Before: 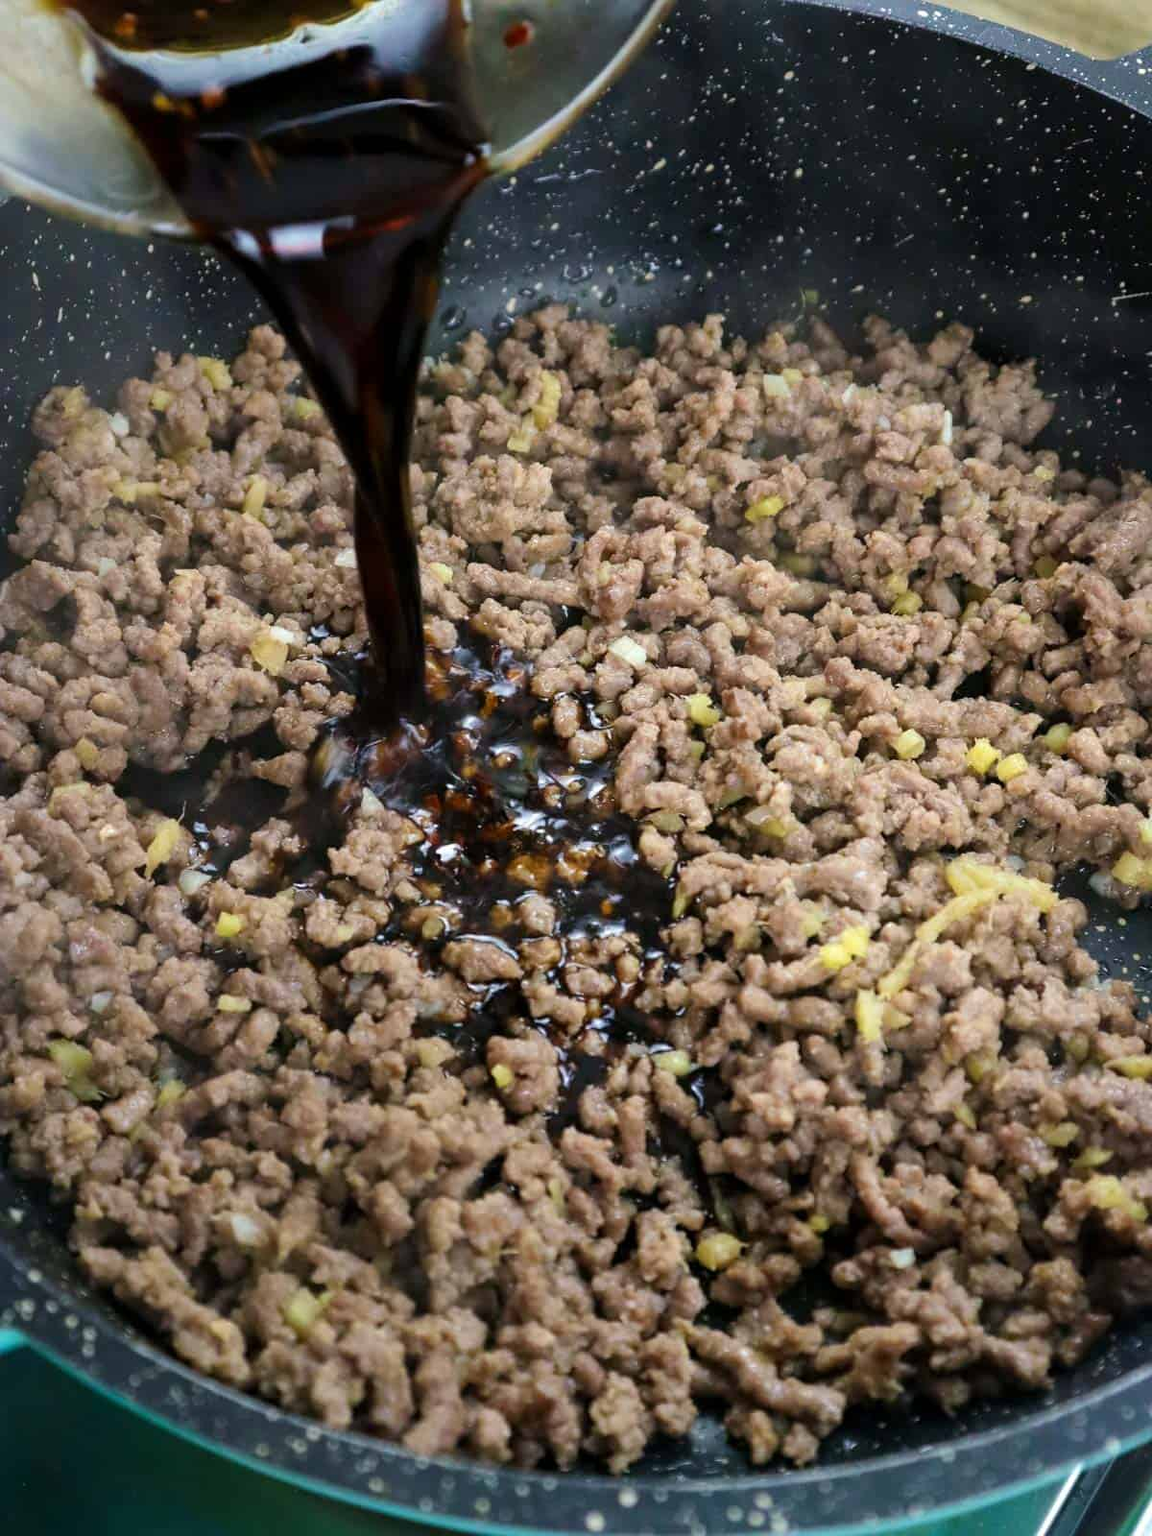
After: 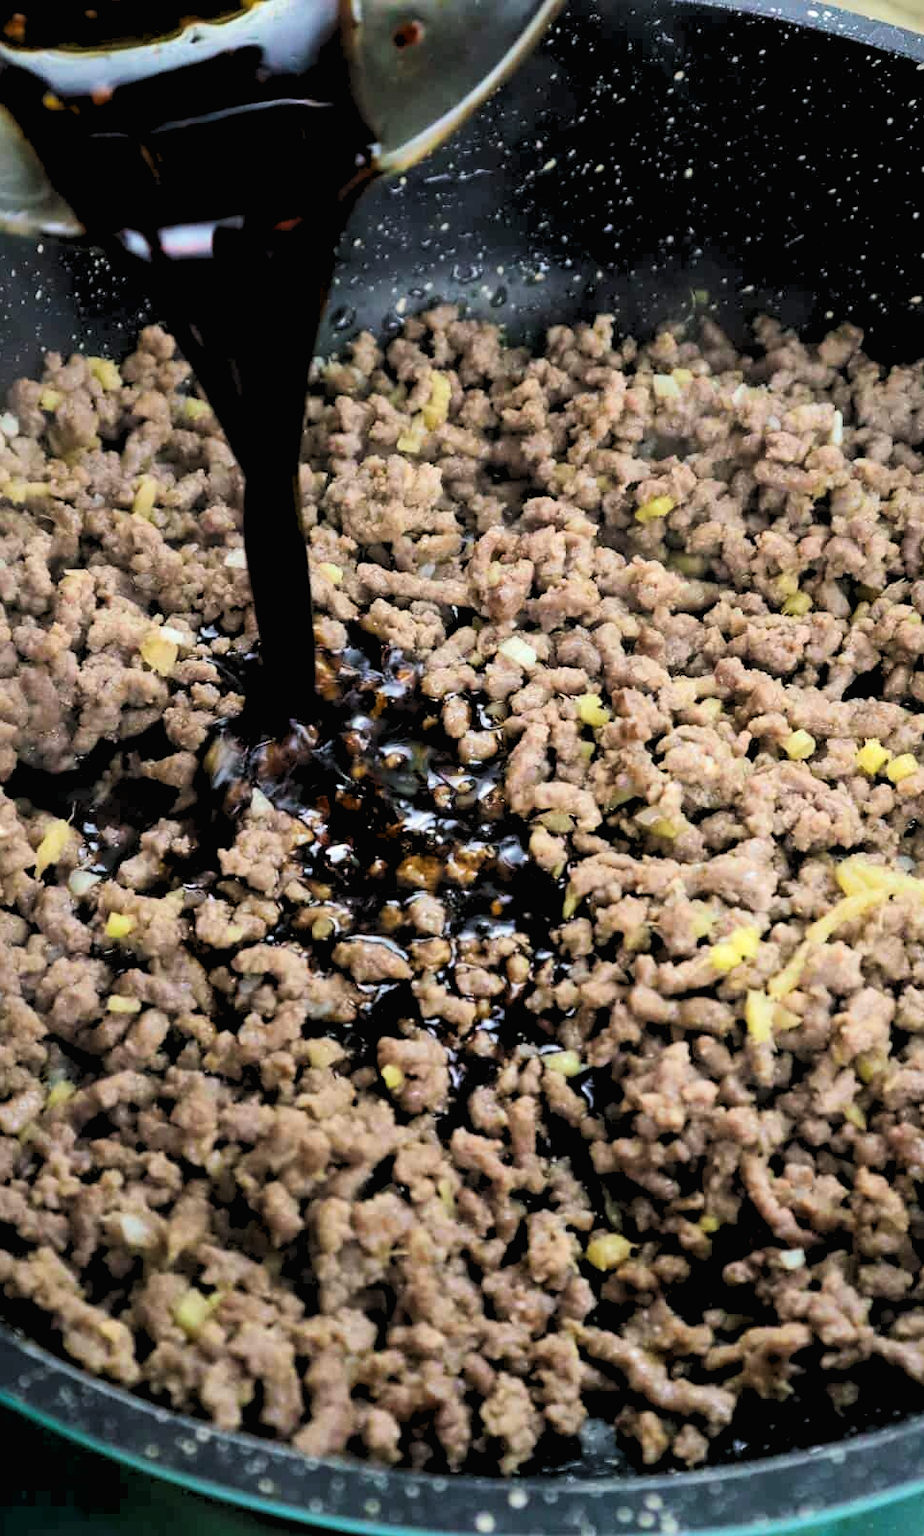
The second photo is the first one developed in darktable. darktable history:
crop and rotate: left 9.597%, right 10.195%
rgb levels: preserve colors sum RGB, levels [[0.038, 0.433, 0.934], [0, 0.5, 1], [0, 0.5, 1]]
tone curve: curves: ch0 [(0.016, 0.011) (0.204, 0.146) (0.515, 0.476) (0.78, 0.795) (1, 0.981)], color space Lab, linked channels, preserve colors none
tone equalizer: -8 EV -0.417 EV, -7 EV -0.389 EV, -6 EV -0.333 EV, -5 EV -0.222 EV, -3 EV 0.222 EV, -2 EV 0.333 EV, -1 EV 0.389 EV, +0 EV 0.417 EV, edges refinement/feathering 500, mask exposure compensation -1.25 EV, preserve details no
